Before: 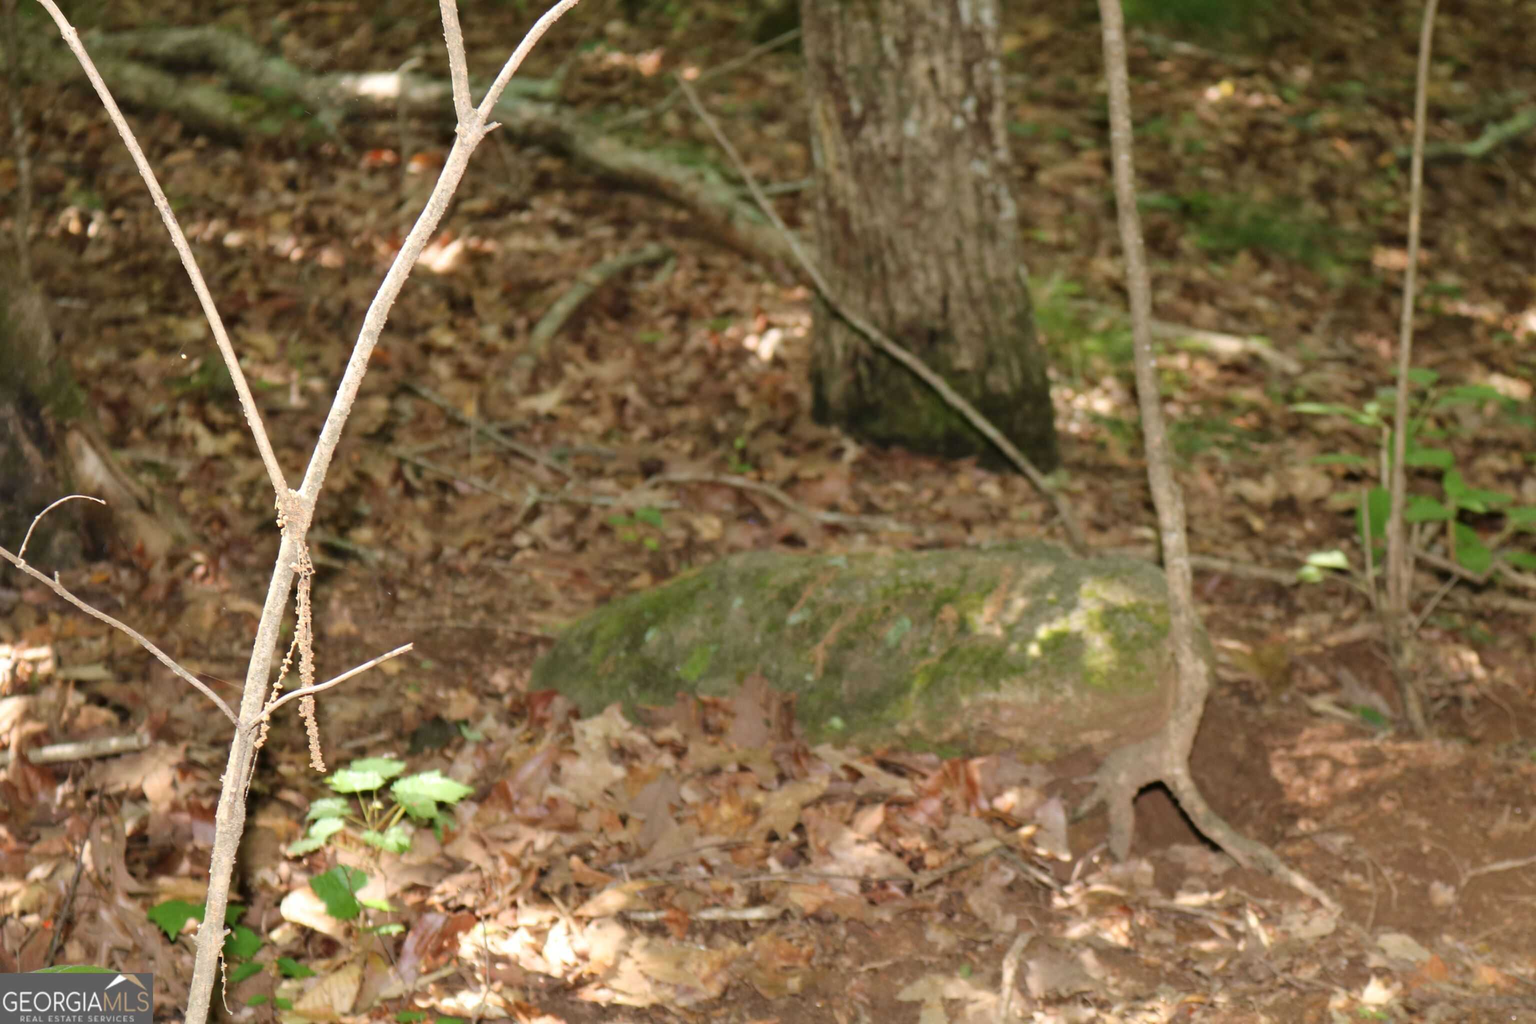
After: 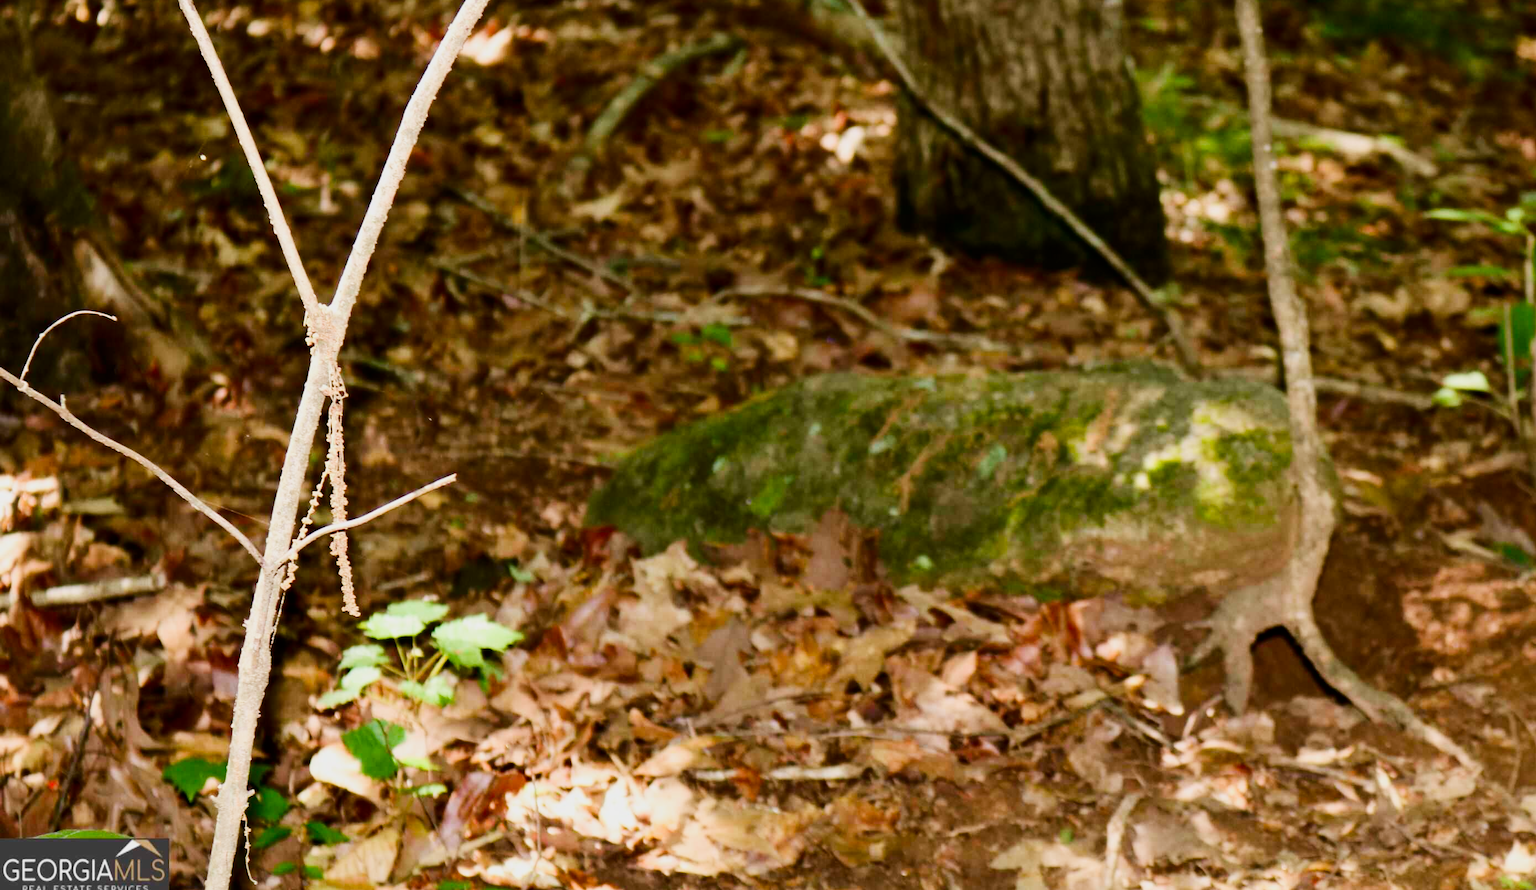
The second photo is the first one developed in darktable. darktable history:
crop: top 20.916%, right 9.437%, bottom 0.316%
sigmoid: contrast 1.7
contrast brightness saturation: contrast 0.19, brightness -0.11, saturation 0.21
